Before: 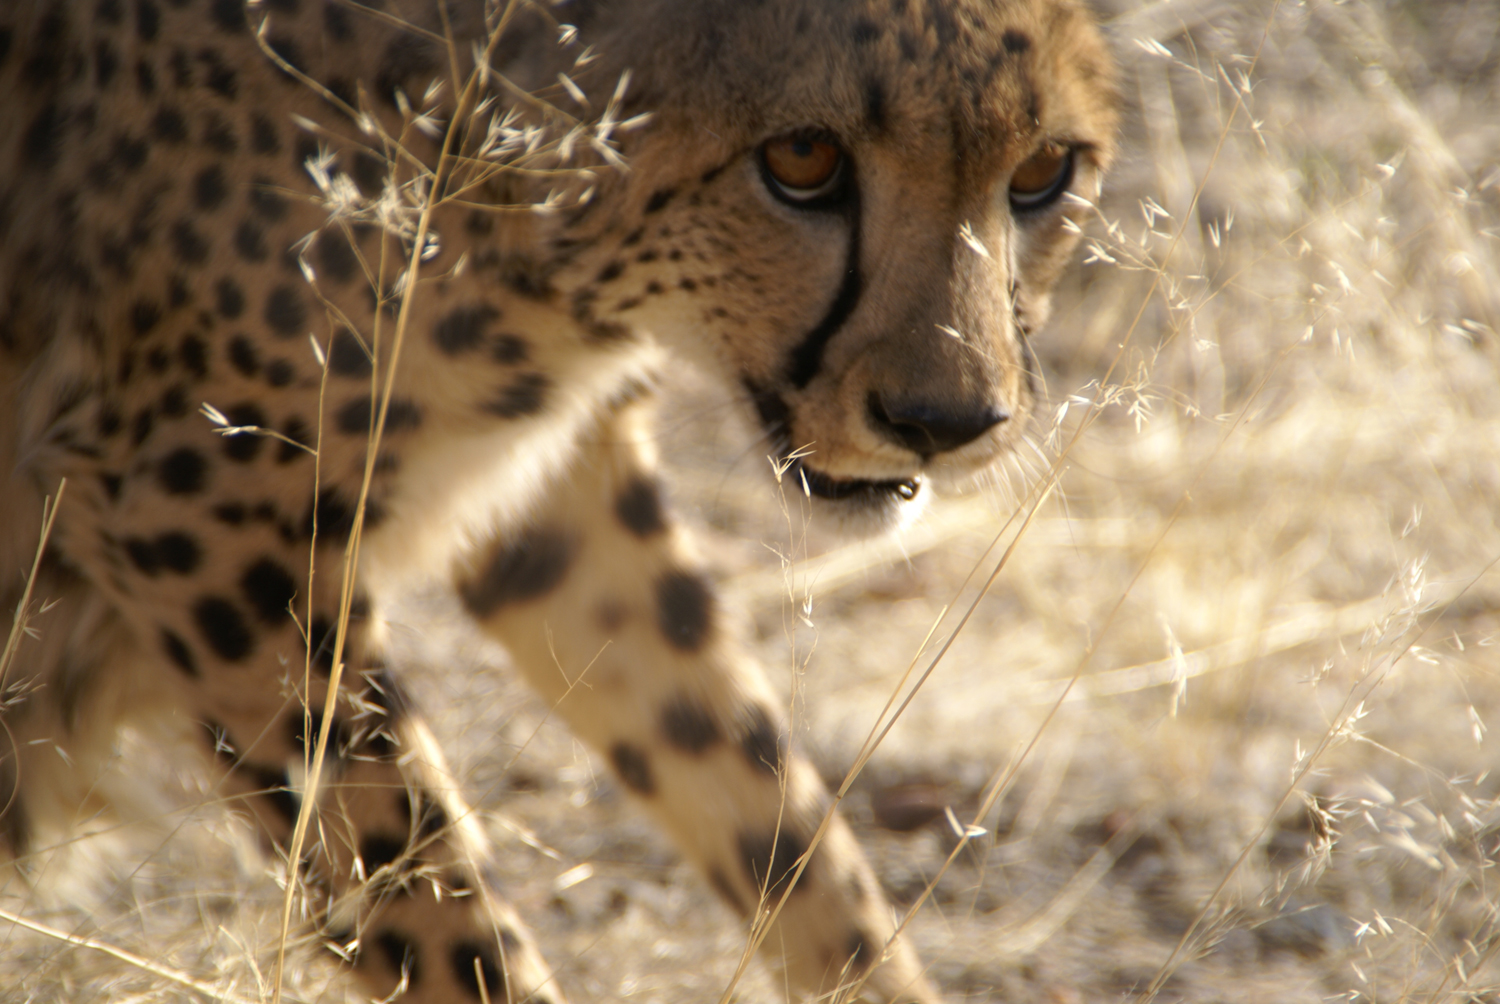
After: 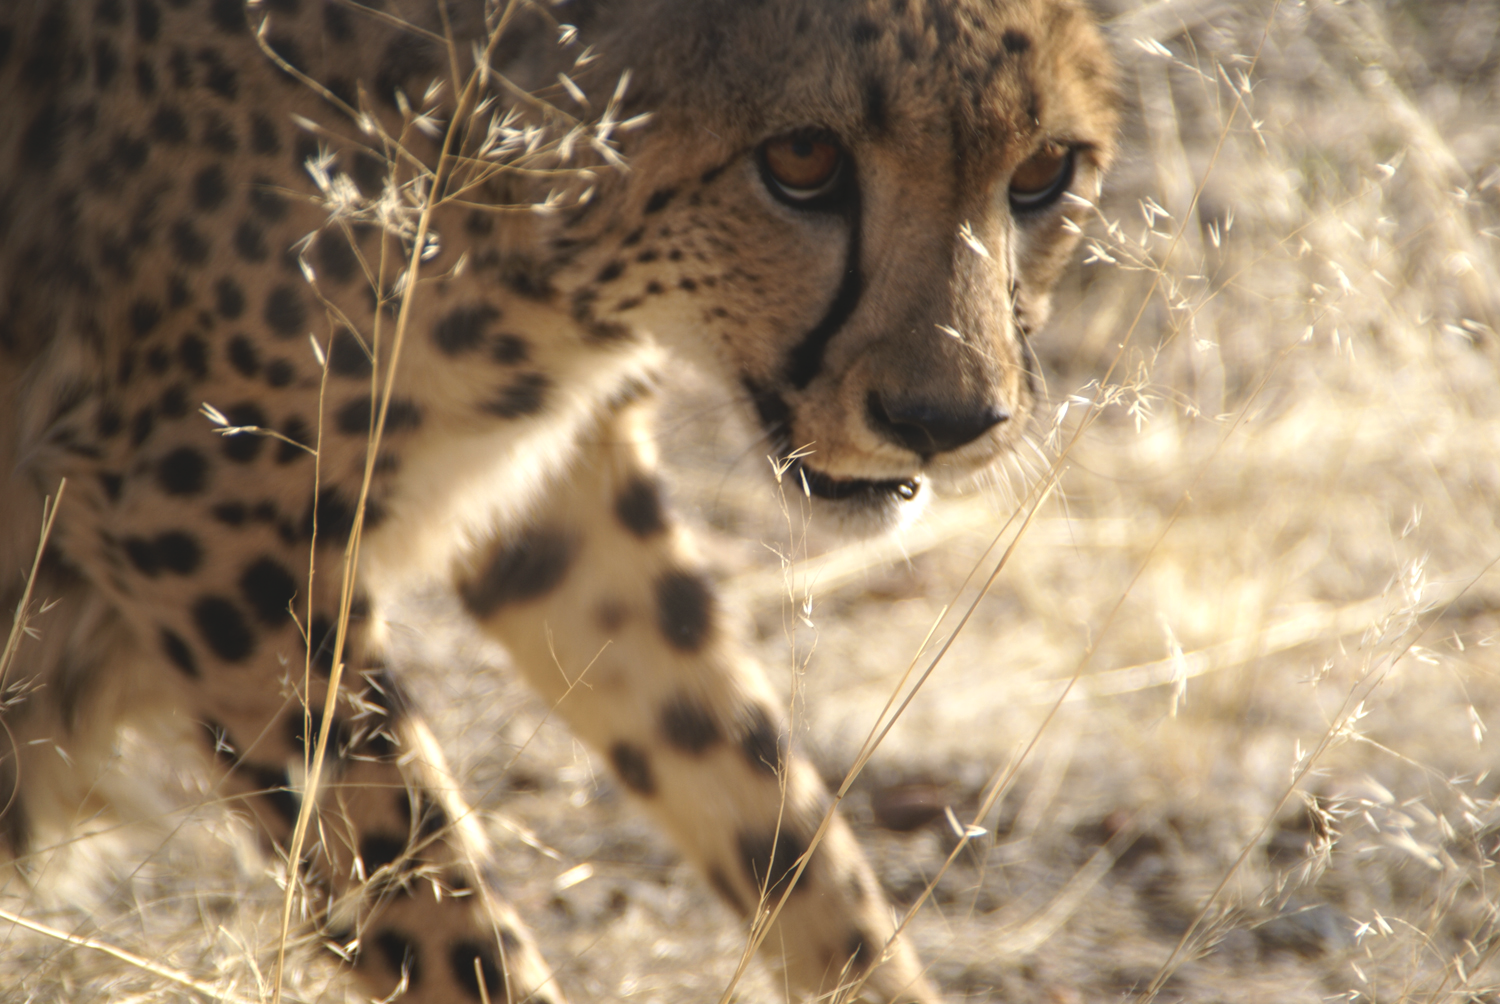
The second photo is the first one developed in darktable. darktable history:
exposure: black level correction -0.015, compensate highlight preservation false
local contrast: on, module defaults
shadows and highlights: shadows -30, highlights 30
